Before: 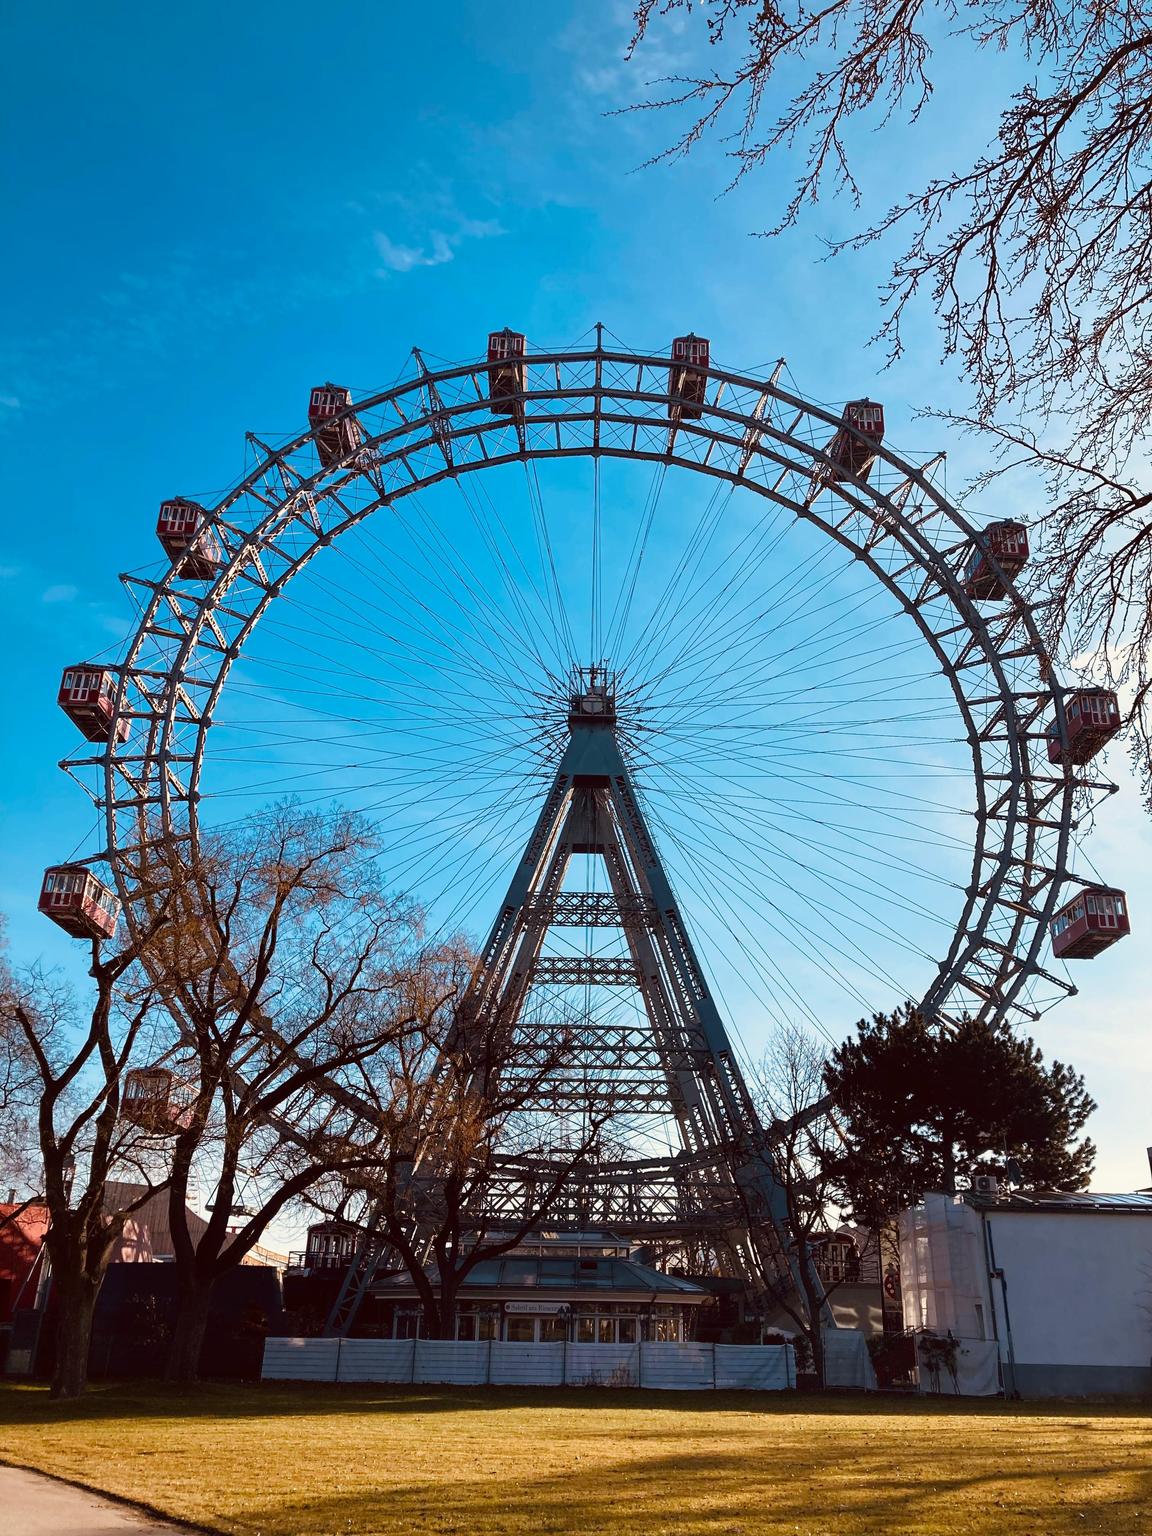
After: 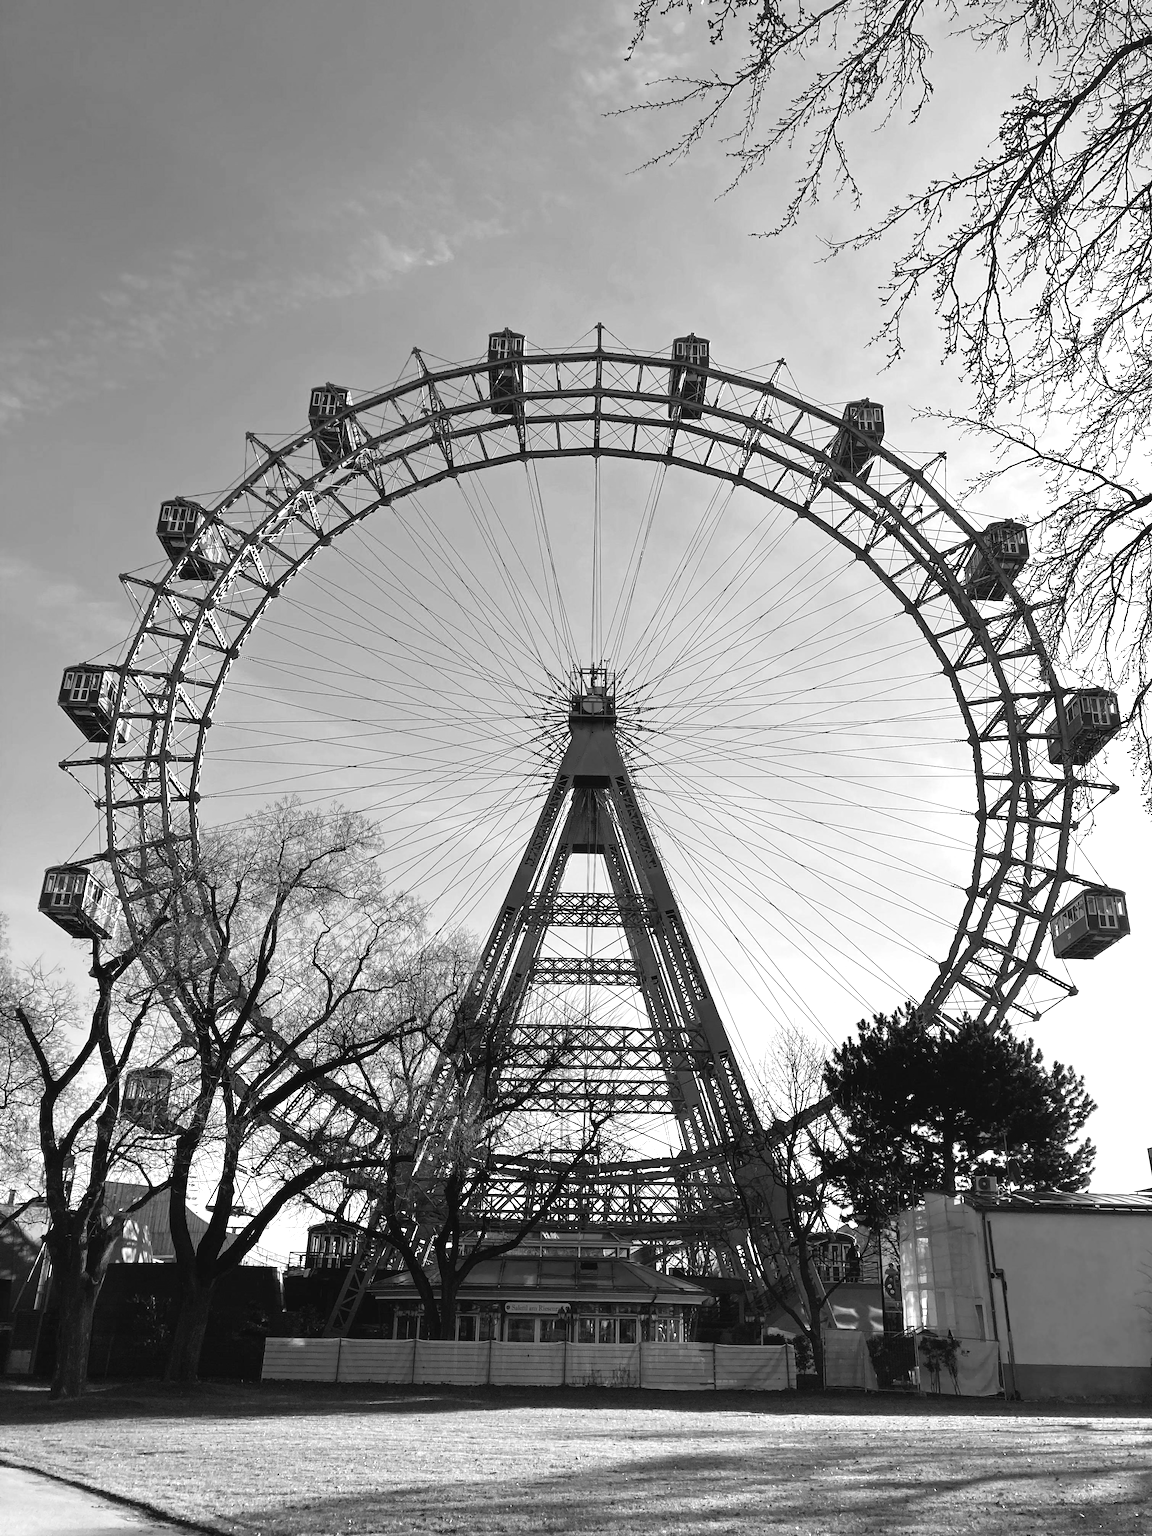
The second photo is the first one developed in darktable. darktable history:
exposure: black level correction 0, exposure 0.7 EV, compensate highlight preservation false
monochrome: a -6.99, b 35.61, size 1.4
